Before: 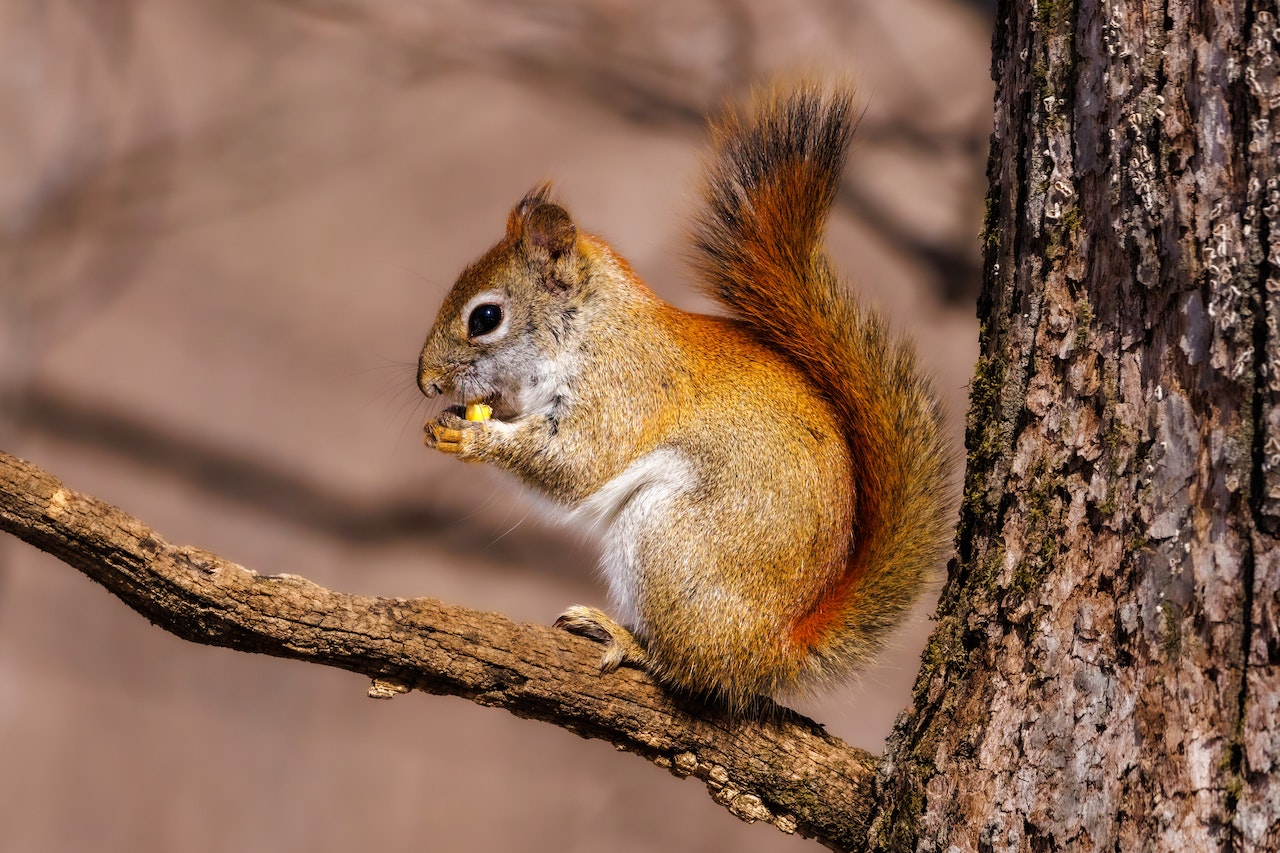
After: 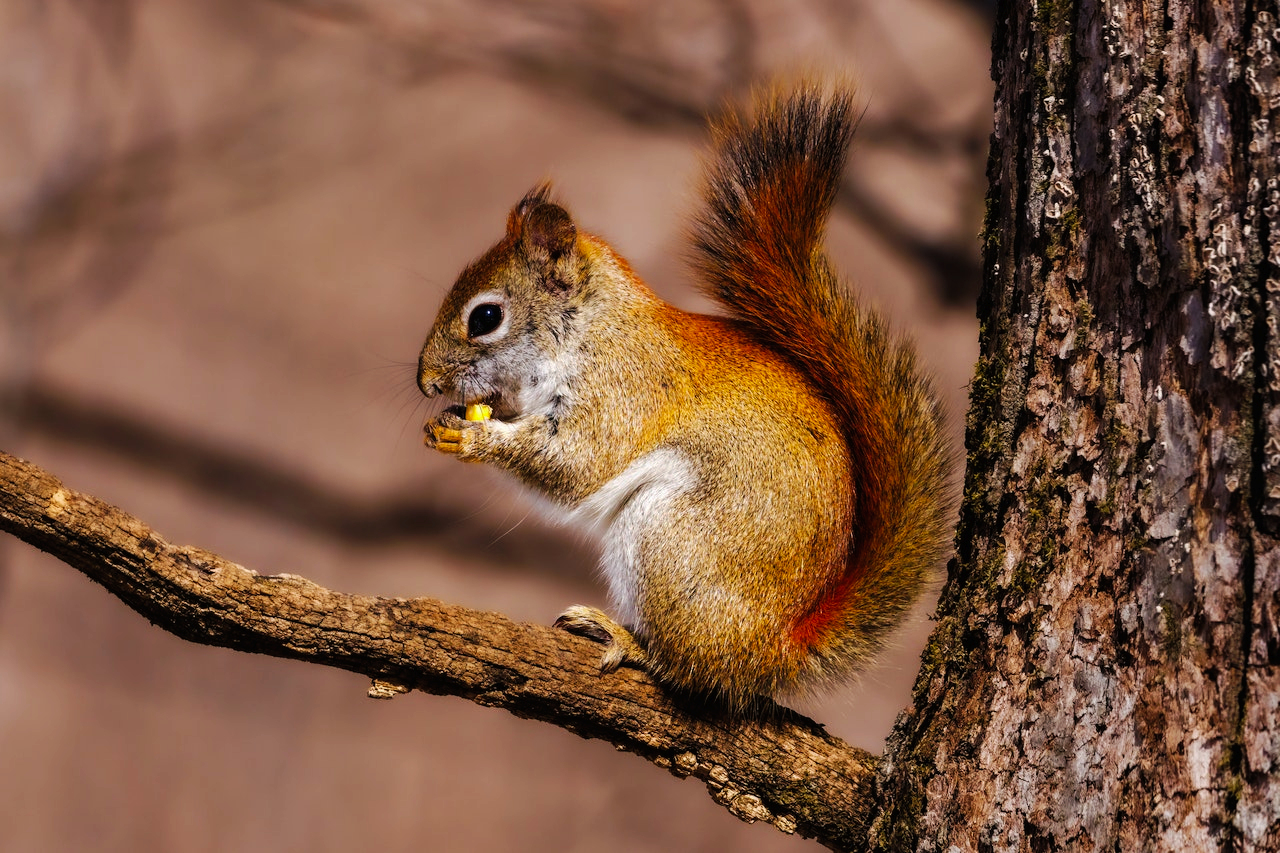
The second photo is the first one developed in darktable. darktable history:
tone curve: curves: ch0 [(0, 0) (0.003, 0.008) (0.011, 0.011) (0.025, 0.014) (0.044, 0.021) (0.069, 0.029) (0.1, 0.042) (0.136, 0.06) (0.177, 0.09) (0.224, 0.126) (0.277, 0.177) (0.335, 0.243) (0.399, 0.31) (0.468, 0.388) (0.543, 0.484) (0.623, 0.585) (0.709, 0.683) (0.801, 0.775) (0.898, 0.873) (1, 1)], preserve colors none
